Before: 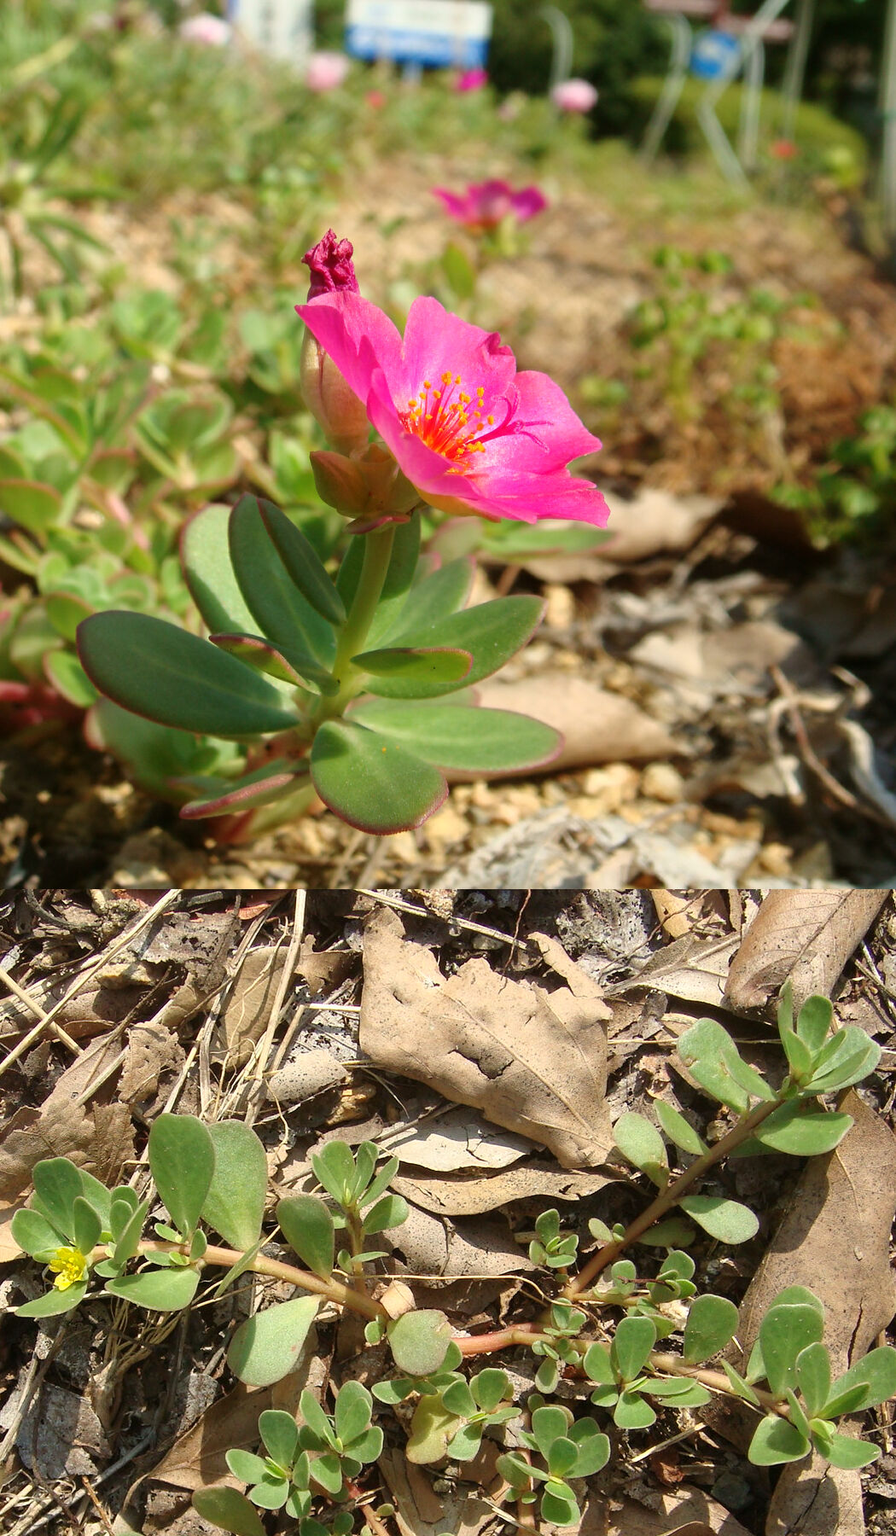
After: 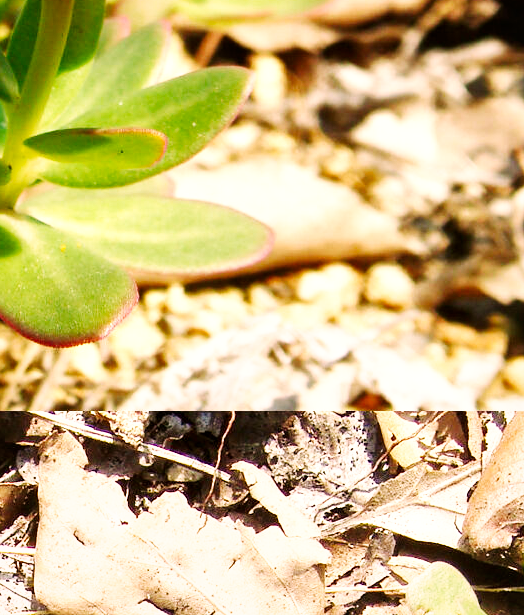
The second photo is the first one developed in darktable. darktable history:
color correction: highlights a* 7.59, highlights b* 3.94
base curve: curves: ch0 [(0, 0) (0.007, 0.004) (0.027, 0.03) (0.046, 0.07) (0.207, 0.54) (0.442, 0.872) (0.673, 0.972) (1, 1)], preserve colors none
local contrast: mode bilateral grid, contrast 20, coarseness 51, detail 149%, midtone range 0.2
crop: left 36.879%, top 35.09%, right 13.174%, bottom 30.736%
